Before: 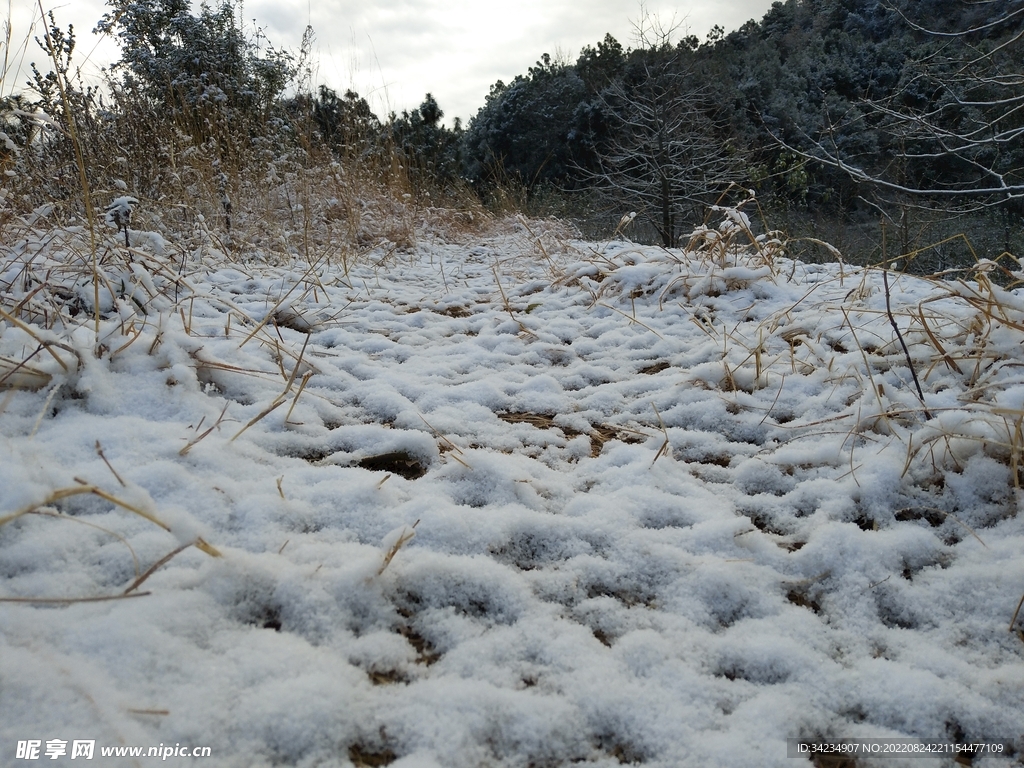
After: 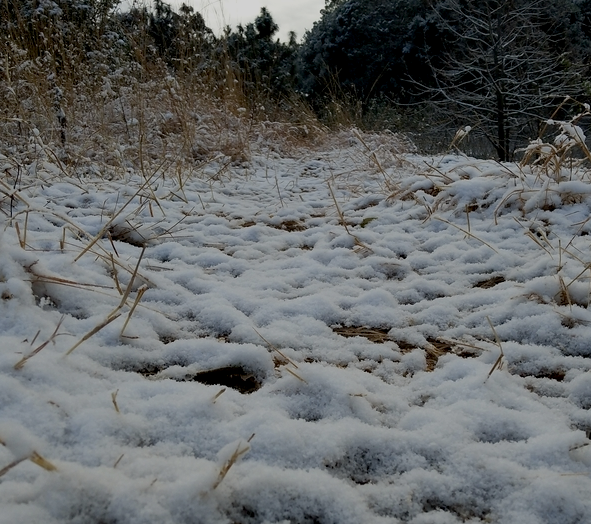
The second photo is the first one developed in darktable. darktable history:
crop: left 16.202%, top 11.208%, right 26.045%, bottom 20.557%
exposure: black level correction 0.009, exposure -0.637 EV, compensate highlight preservation false
